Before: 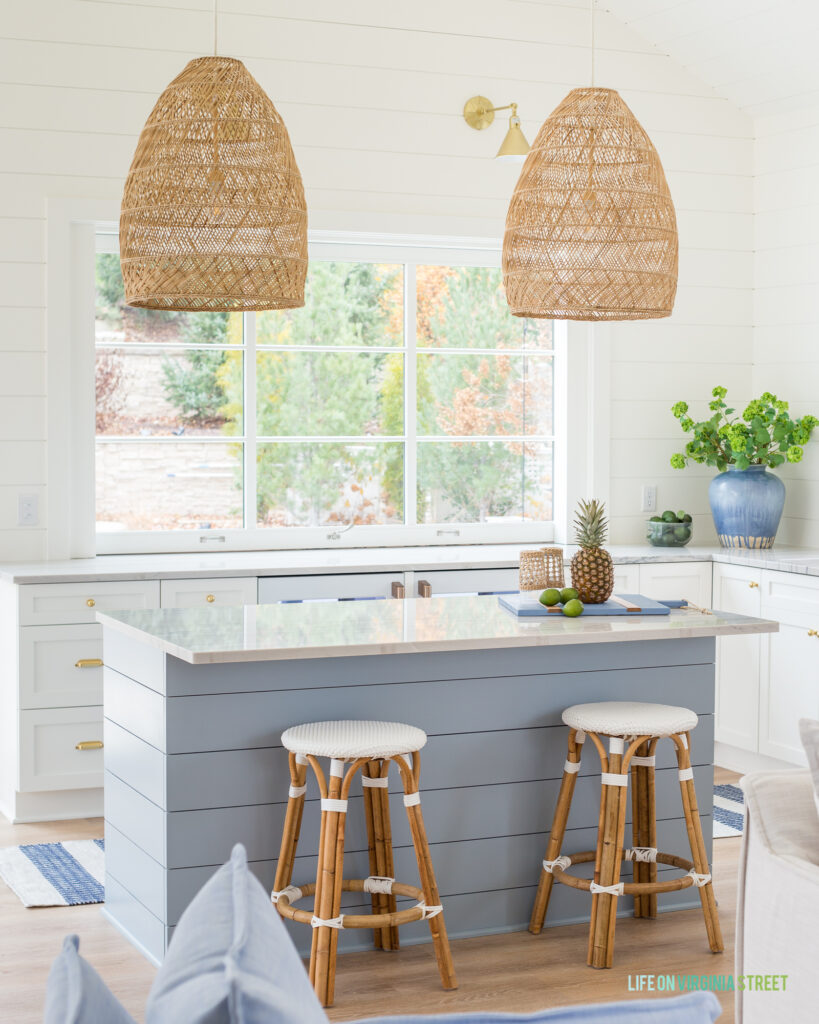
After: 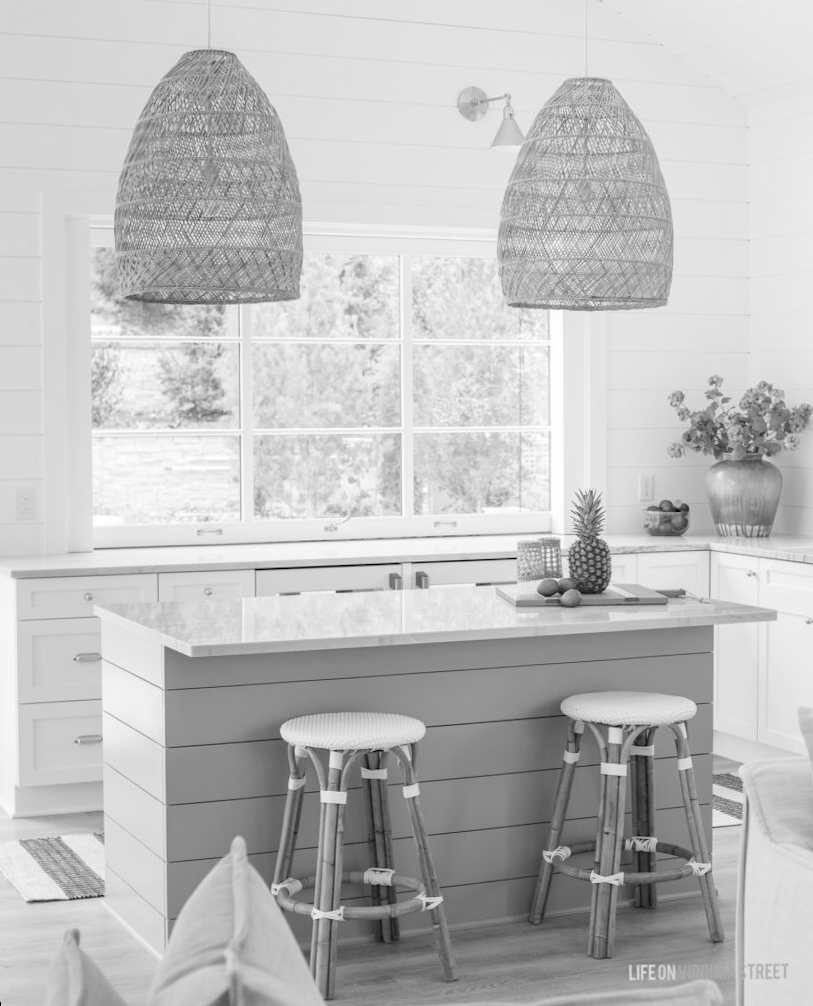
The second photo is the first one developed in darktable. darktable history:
monochrome: on, module defaults
rotate and perspective: rotation -0.45°, automatic cropping original format, crop left 0.008, crop right 0.992, crop top 0.012, crop bottom 0.988
